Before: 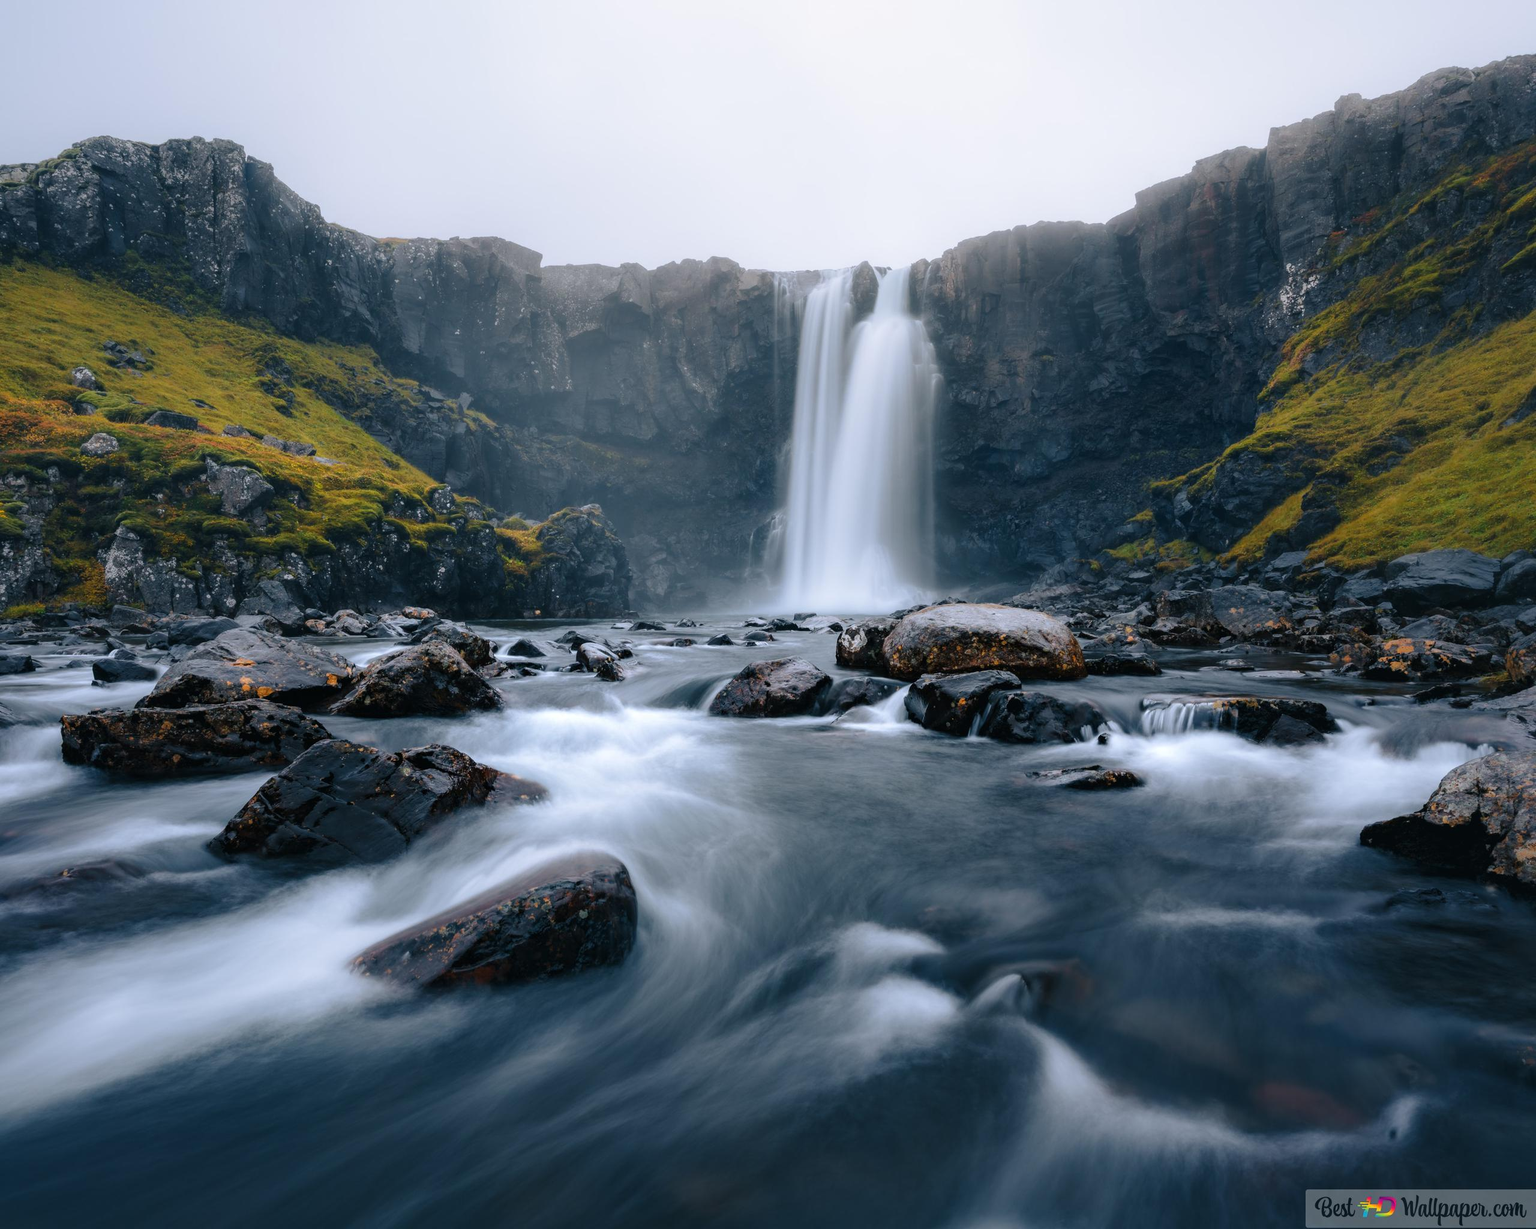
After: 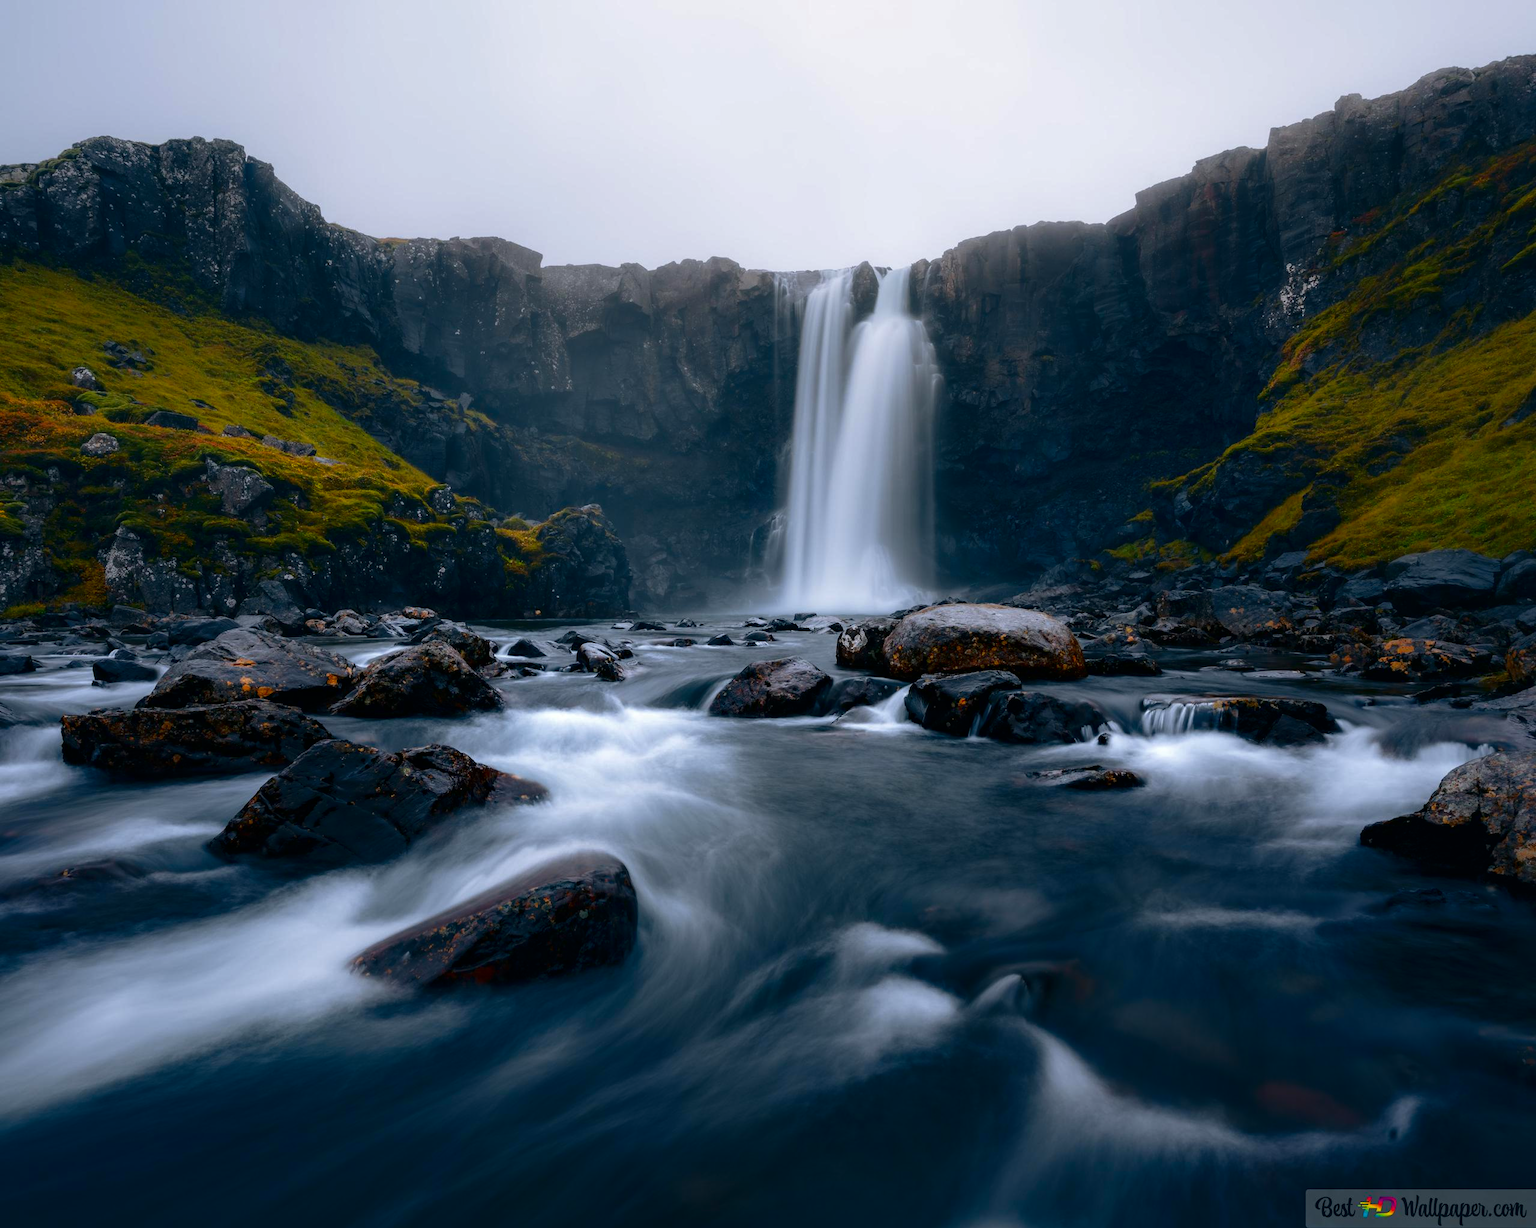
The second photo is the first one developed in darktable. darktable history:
contrast brightness saturation: brightness -0.245, saturation 0.202
